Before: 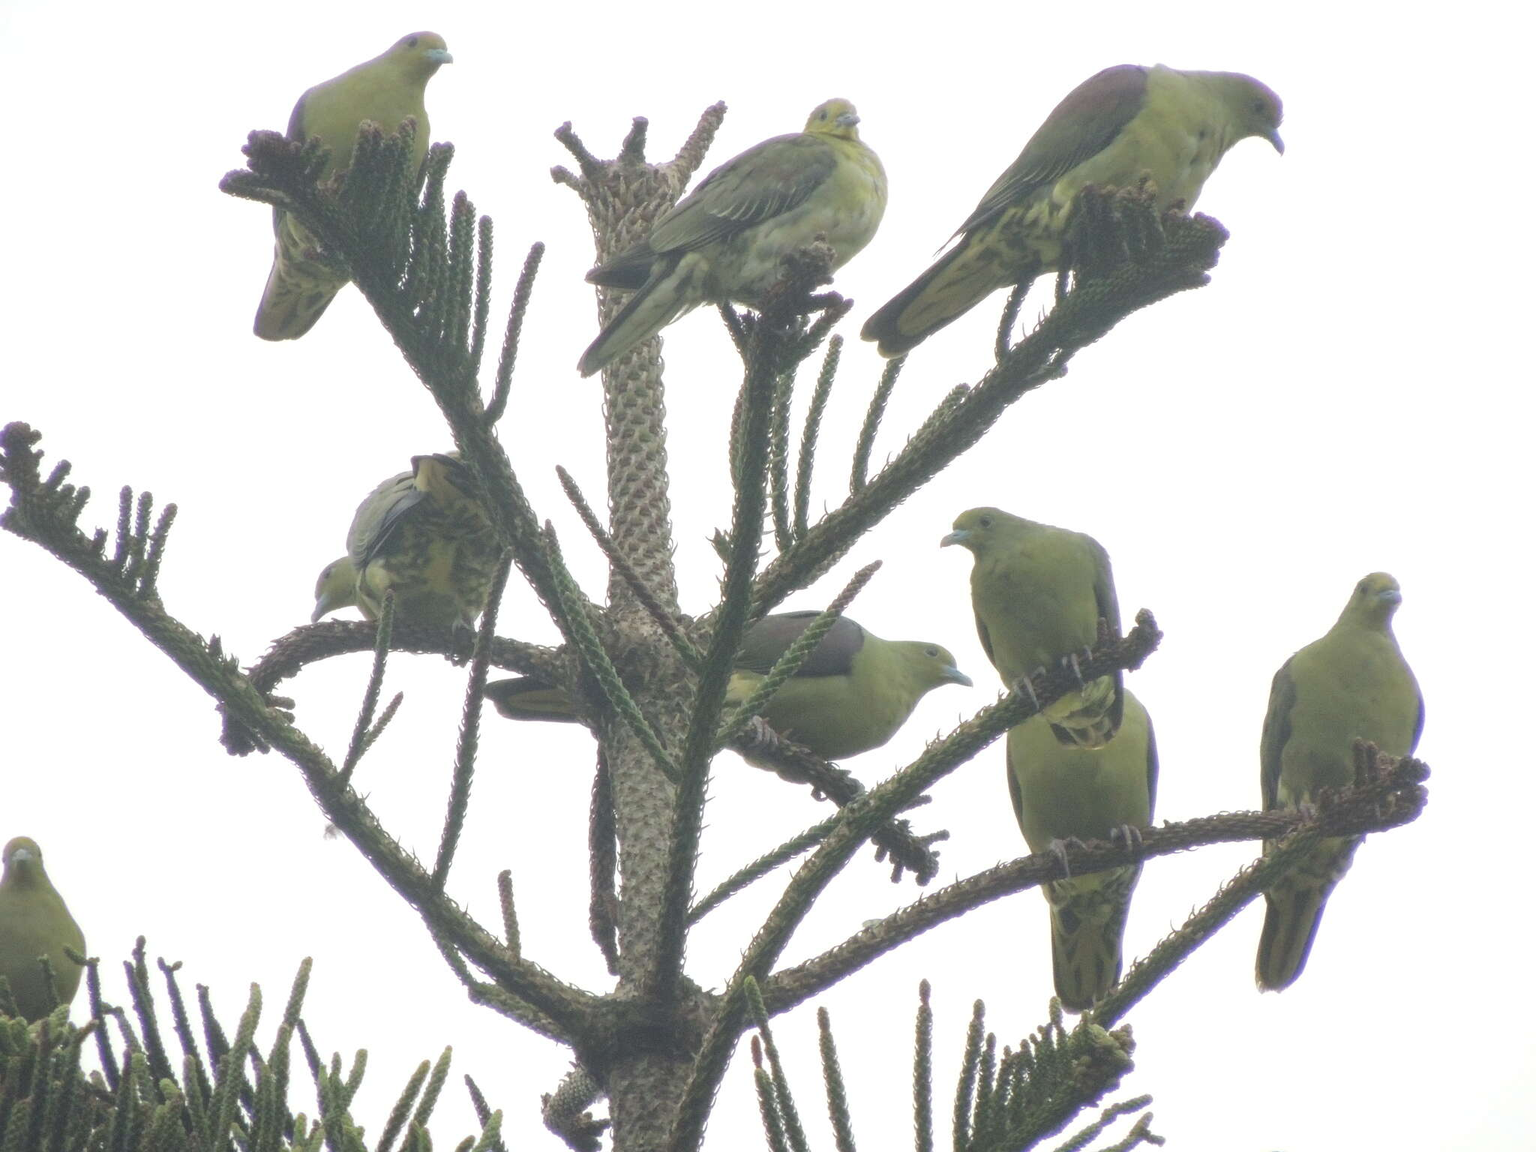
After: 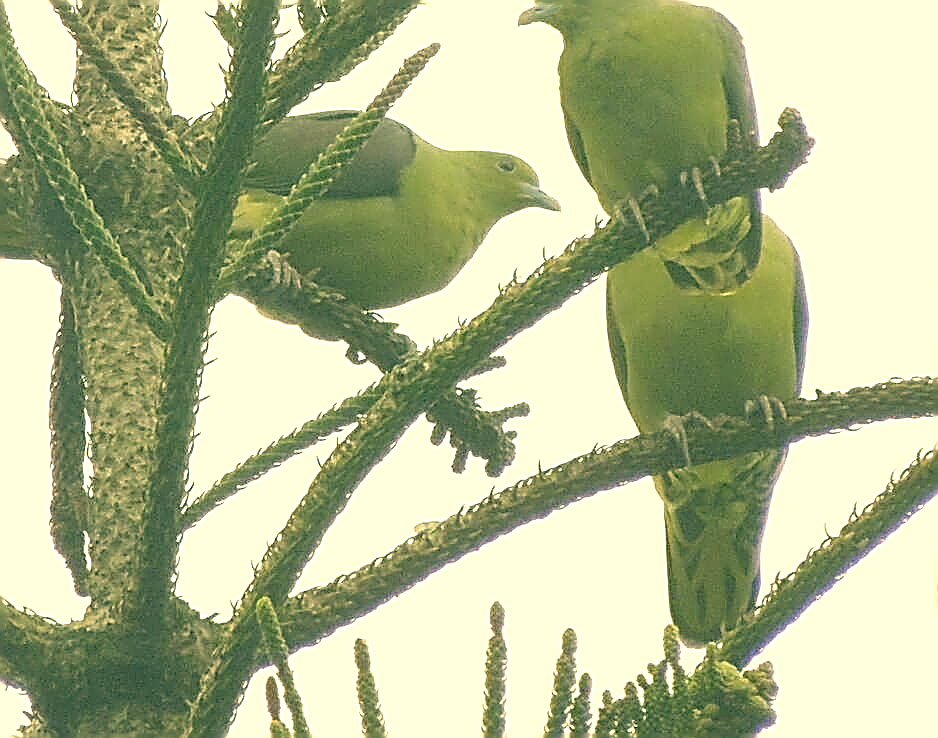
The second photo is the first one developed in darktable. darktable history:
sharpen: amount 1.856
exposure: exposure 0.504 EV, compensate highlight preservation false
crop: left 35.975%, top 45.847%, right 18.212%, bottom 6.093%
color correction: highlights a* 5.66, highlights b* 33.23, shadows a* -26.1, shadows b* 3.9
